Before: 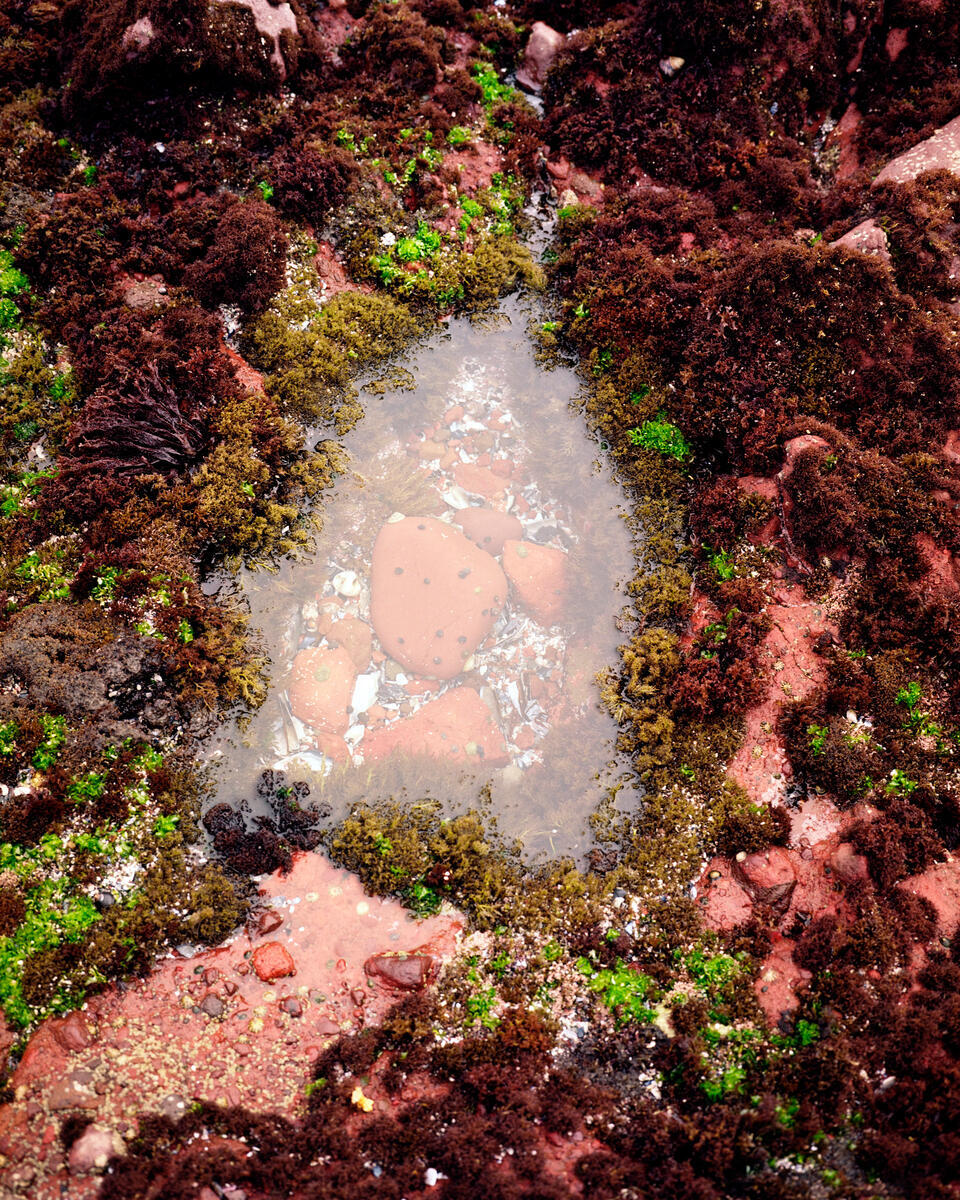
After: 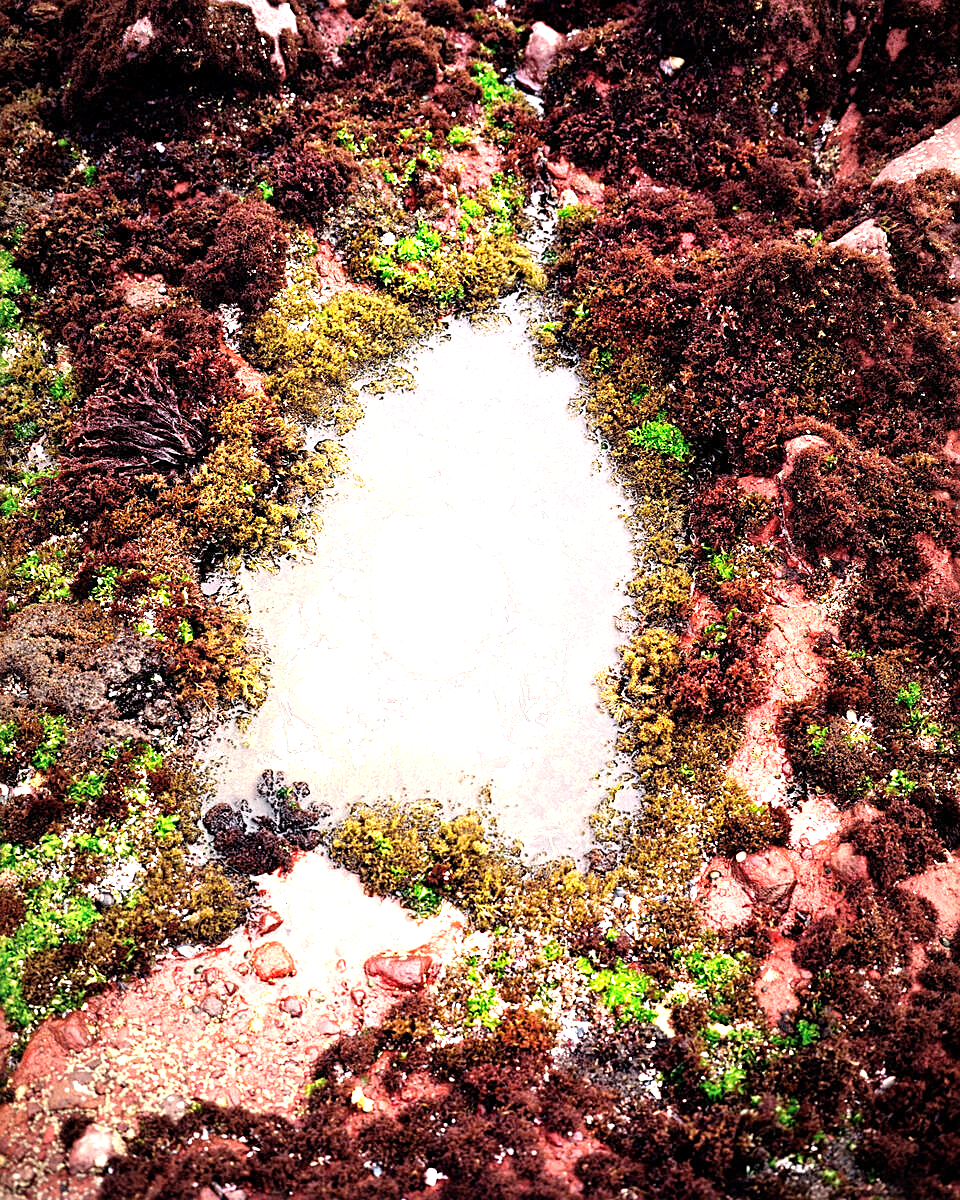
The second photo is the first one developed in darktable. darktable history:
sharpen: on, module defaults
tone equalizer: -8 EV -0.433 EV, -7 EV -0.375 EV, -6 EV -0.3 EV, -5 EV -0.192 EV, -3 EV 0.253 EV, -2 EV 0.333 EV, -1 EV 0.378 EV, +0 EV 0.386 EV
exposure: black level correction 0, exposure 0.932 EV, compensate highlight preservation false
vignetting: fall-off start 72.56%, fall-off radius 107.06%, brightness -0.579, saturation -0.248, width/height ratio 0.729
